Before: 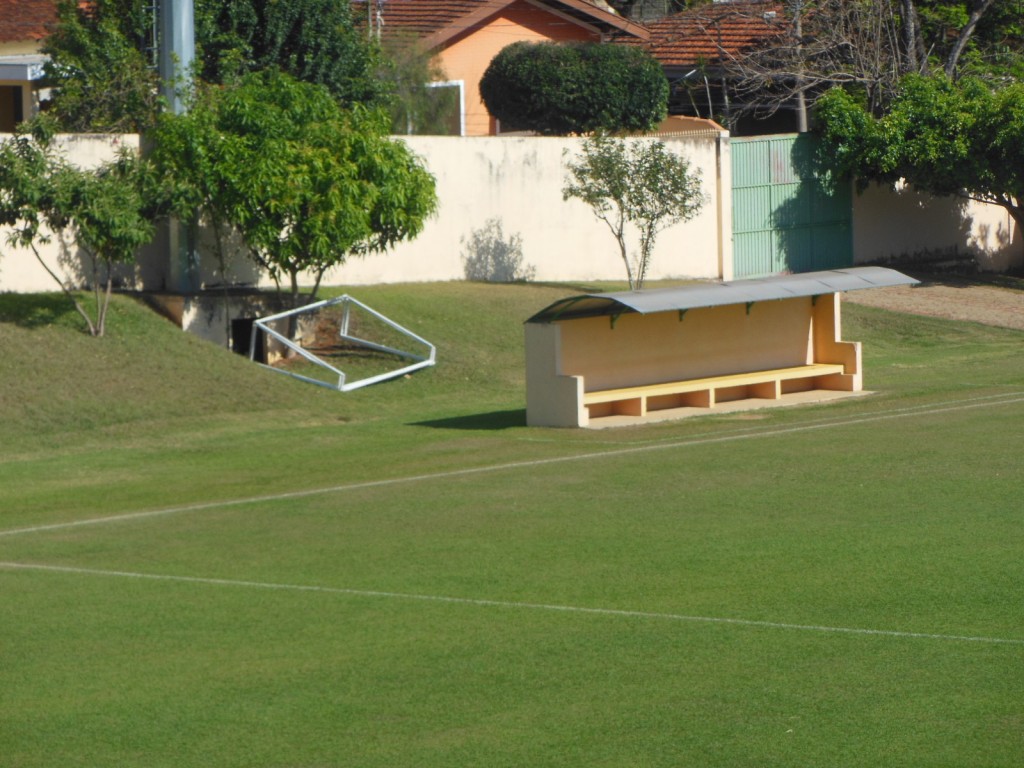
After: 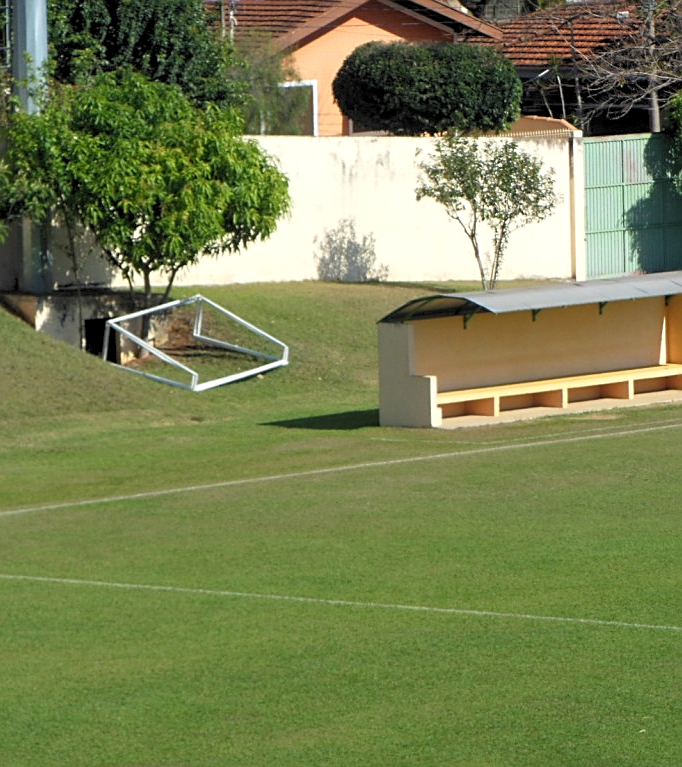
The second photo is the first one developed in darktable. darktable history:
rgb levels: levels [[0.01, 0.419, 0.839], [0, 0.5, 1], [0, 0.5, 1]]
shadows and highlights: shadows 20.55, highlights -20.99, soften with gaussian
crop and rotate: left 14.436%, right 18.898%
sharpen: on, module defaults
